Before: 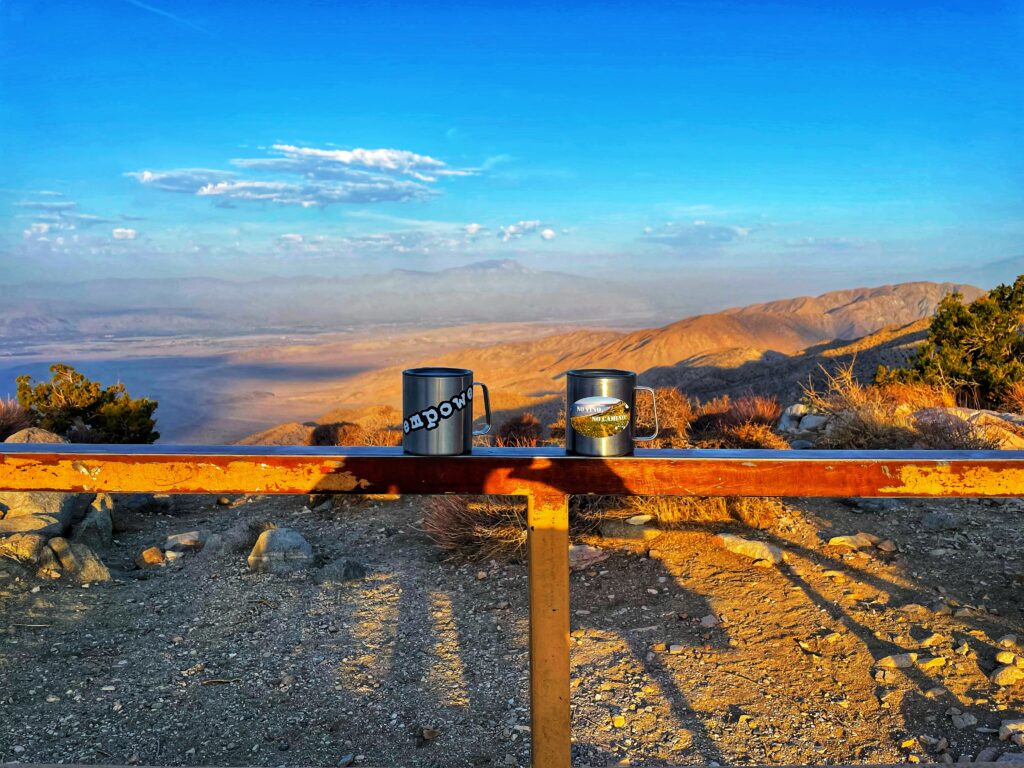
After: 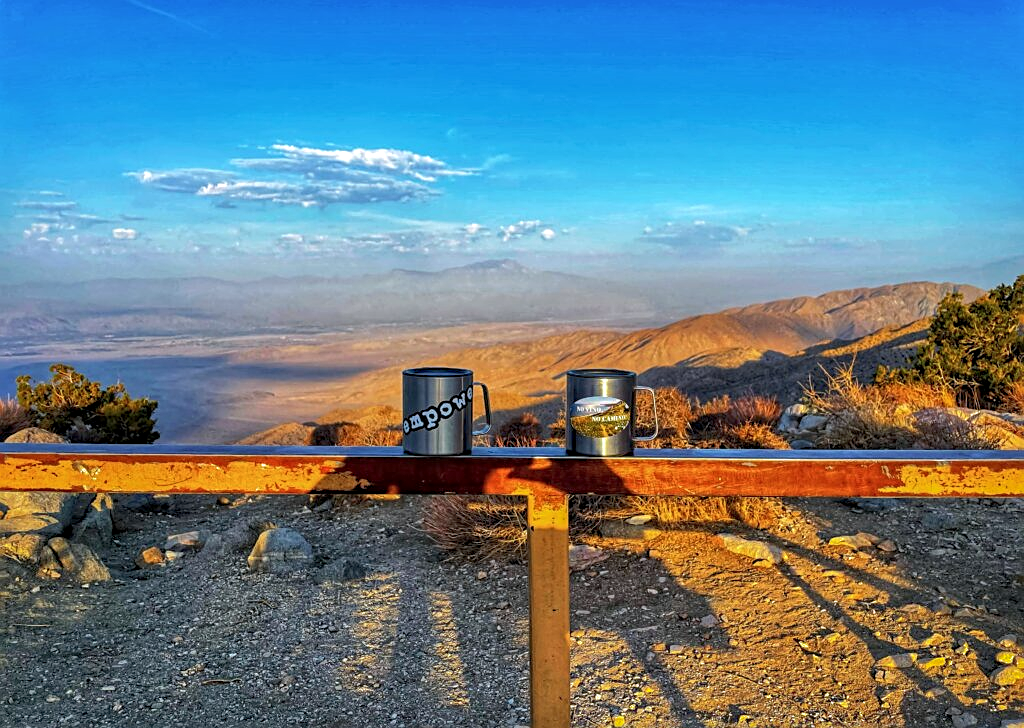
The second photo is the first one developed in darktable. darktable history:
crop and rotate: top 0%, bottom 5.097%
white balance: red 0.988, blue 1.017
contrast brightness saturation: saturation -0.05
local contrast: on, module defaults
sharpen: on, module defaults
shadows and highlights: on, module defaults
